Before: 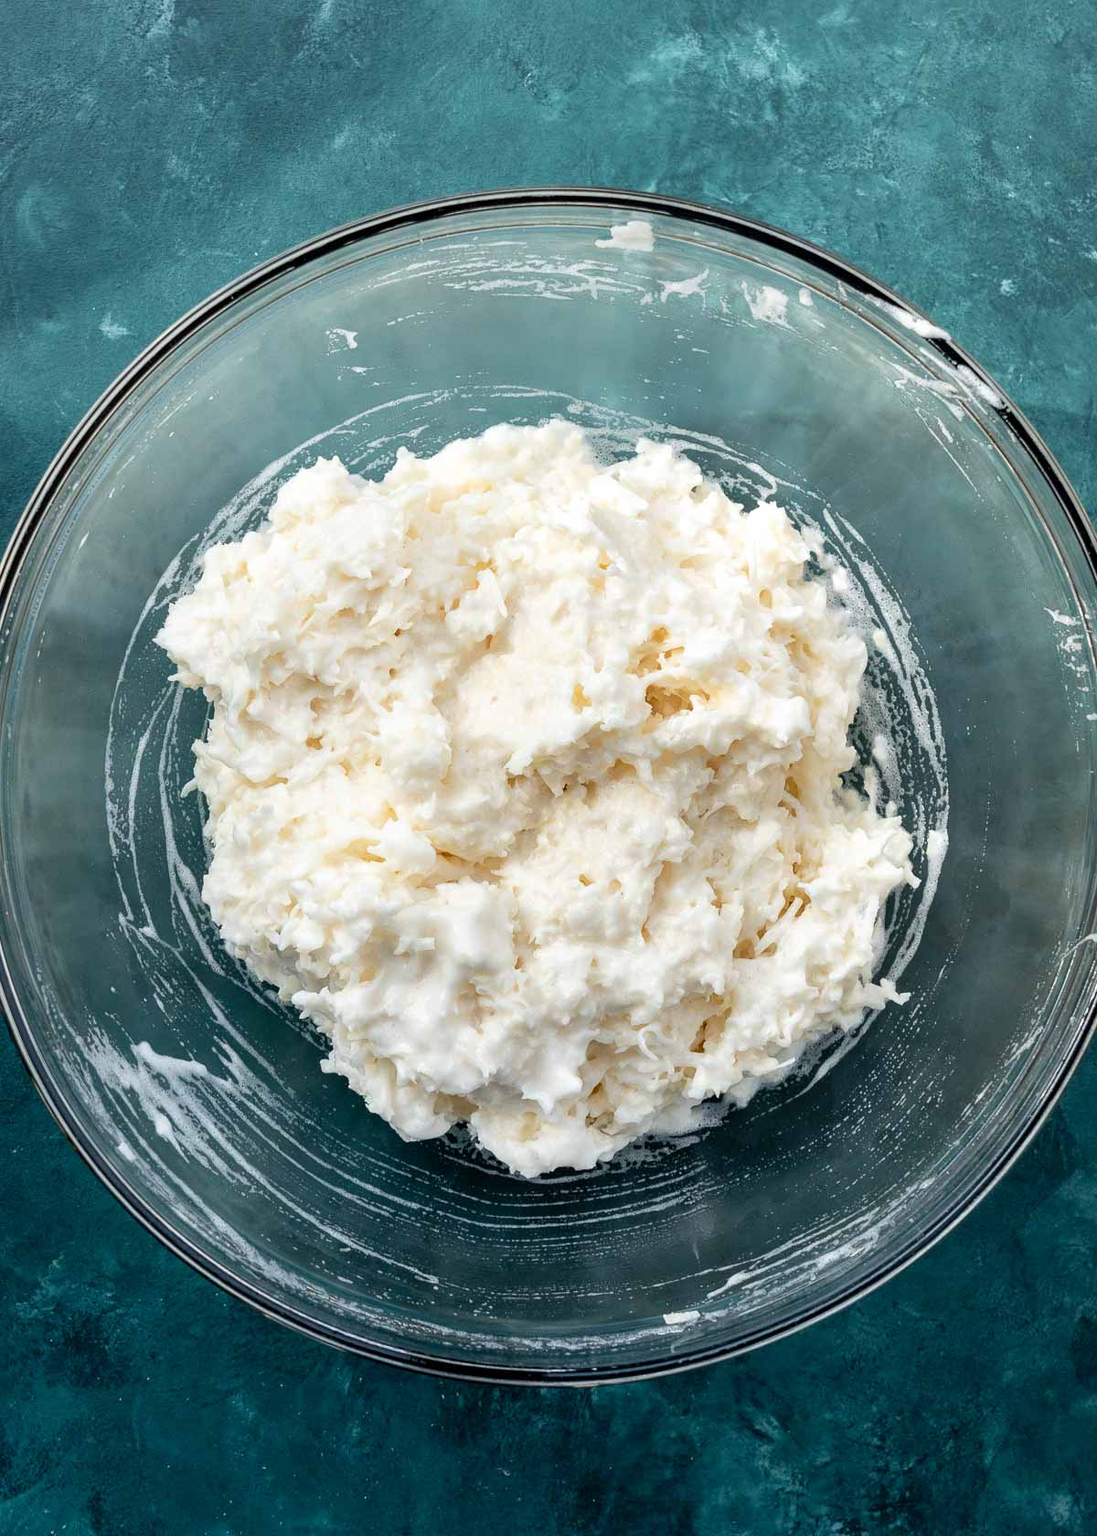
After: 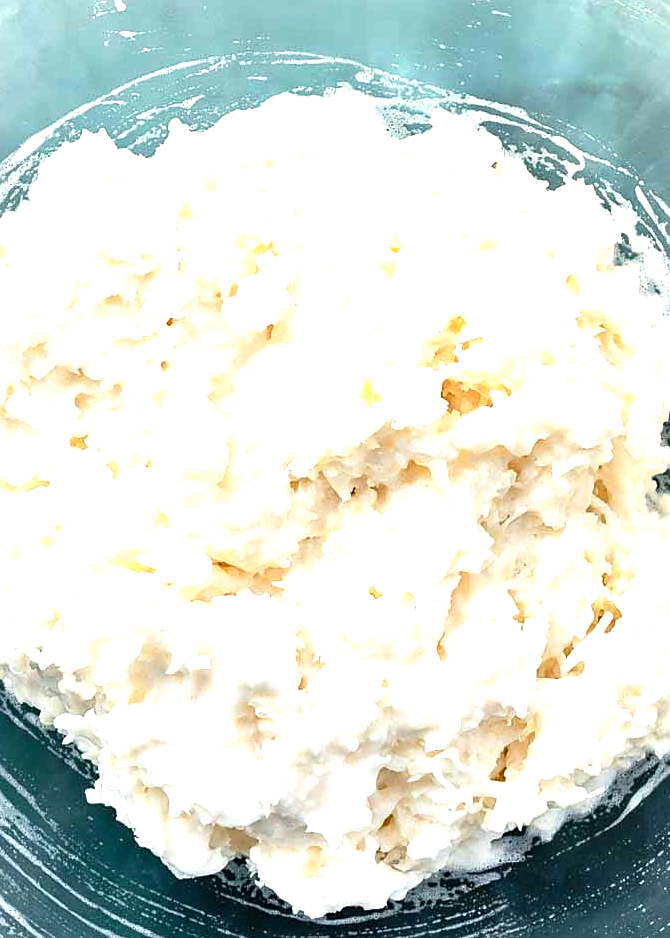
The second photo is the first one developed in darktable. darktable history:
exposure: exposure 1 EV, compensate highlight preservation false
crop and rotate: left 22.13%, top 22.054%, right 22.026%, bottom 22.102%
sharpen: radius 1.864, amount 0.398, threshold 1.271
